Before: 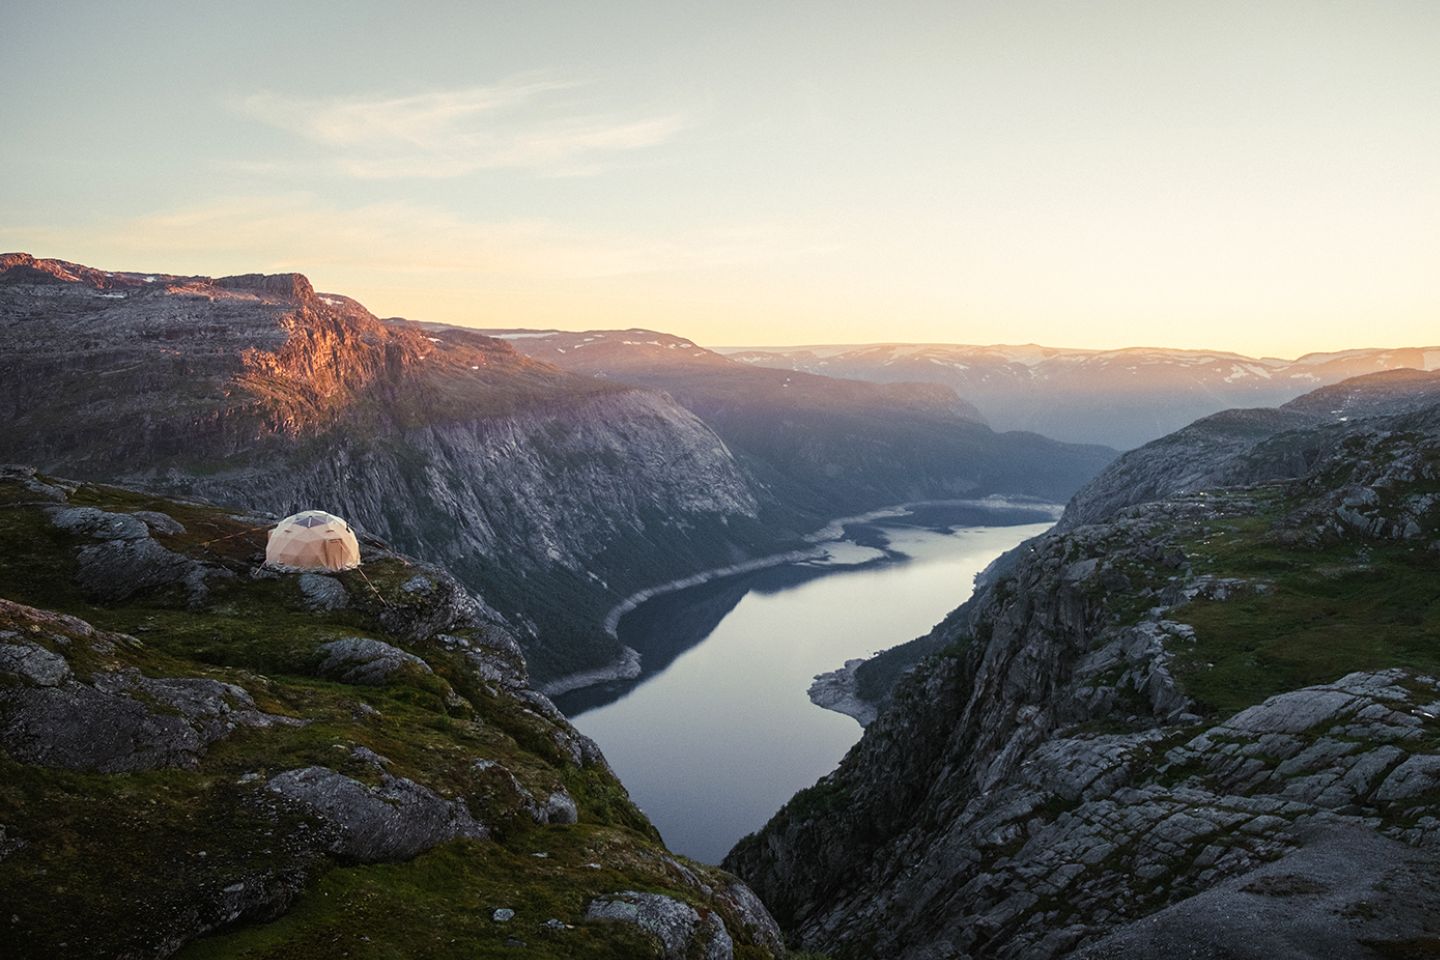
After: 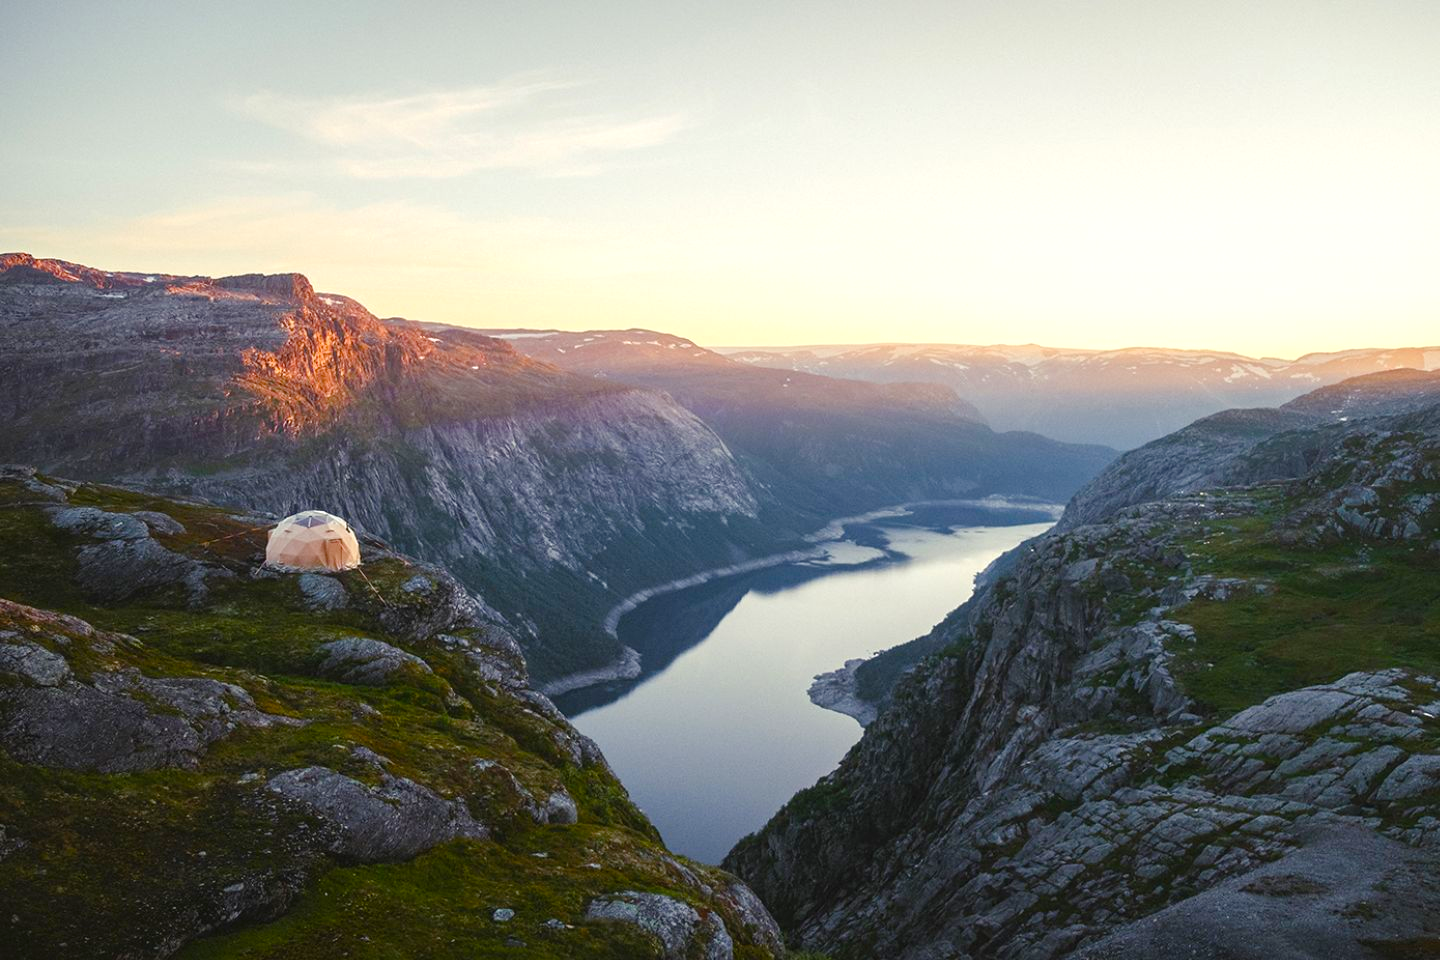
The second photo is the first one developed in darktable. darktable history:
color balance rgb: global offset › luminance 0.224%, perceptual saturation grading › global saturation 20%, perceptual saturation grading › highlights -25.037%, perceptual saturation grading › shadows 49.573%, perceptual brilliance grading › global brilliance 11.251%, contrast -10.061%
